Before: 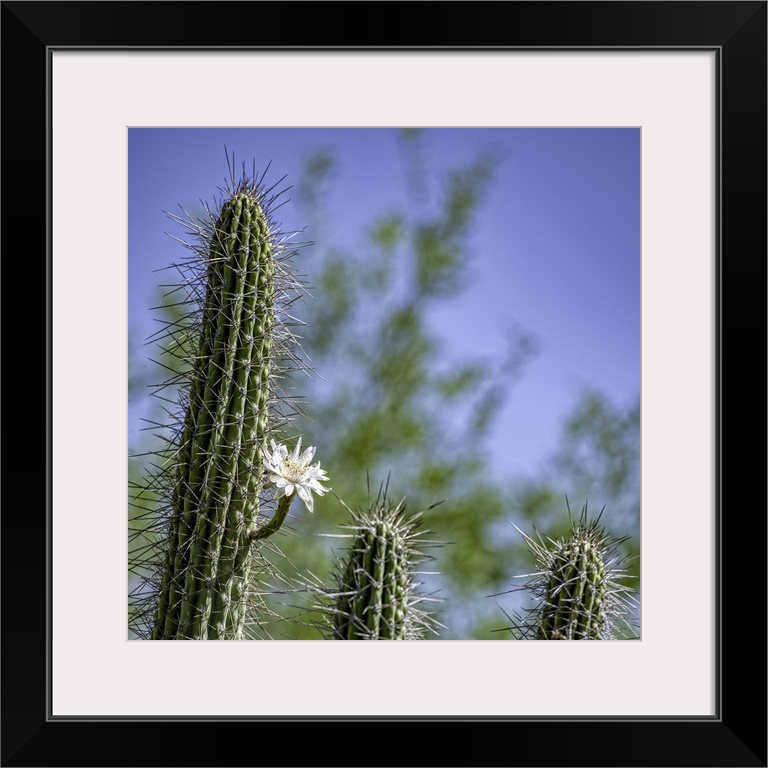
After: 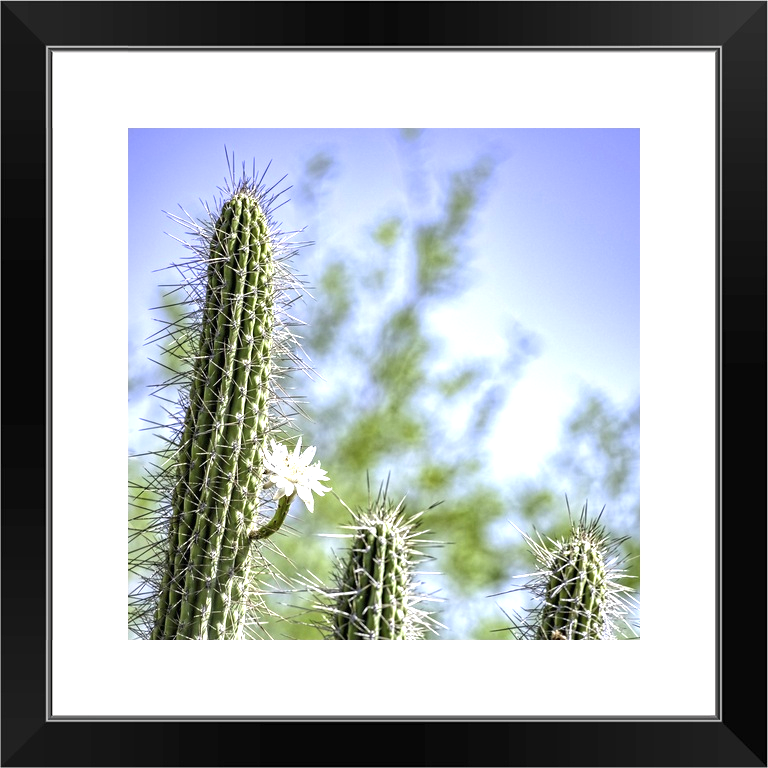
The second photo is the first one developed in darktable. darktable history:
contrast brightness saturation: saturation -0.05
exposure: black level correction 0, exposure 1.5 EV, compensate exposure bias true, compensate highlight preservation false
